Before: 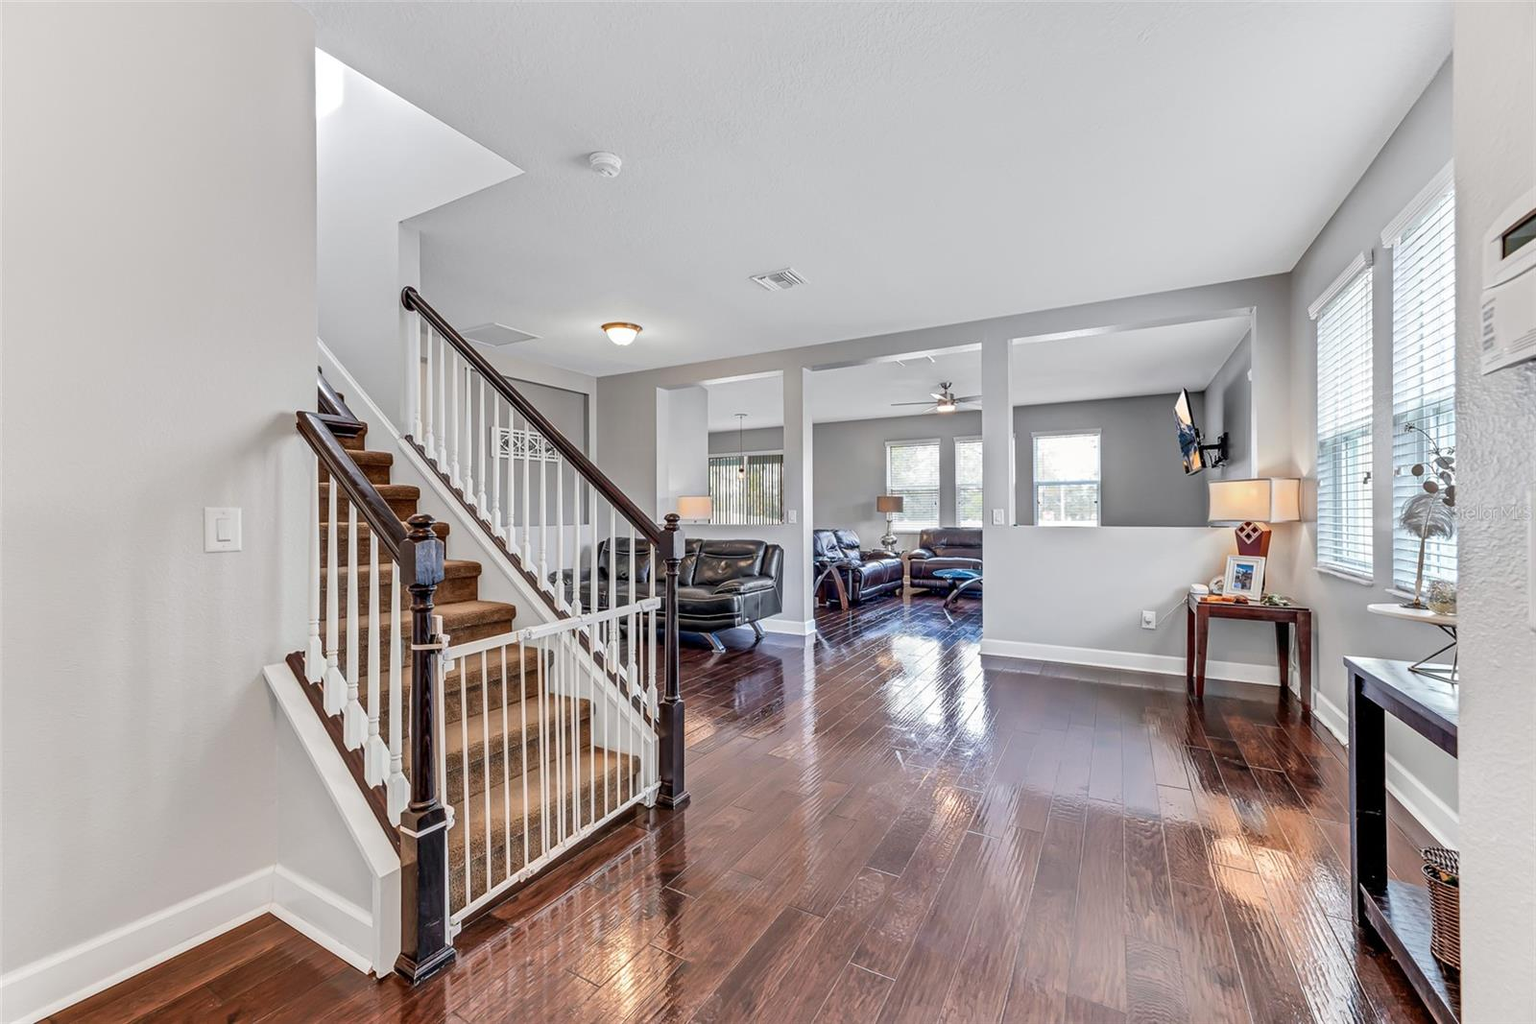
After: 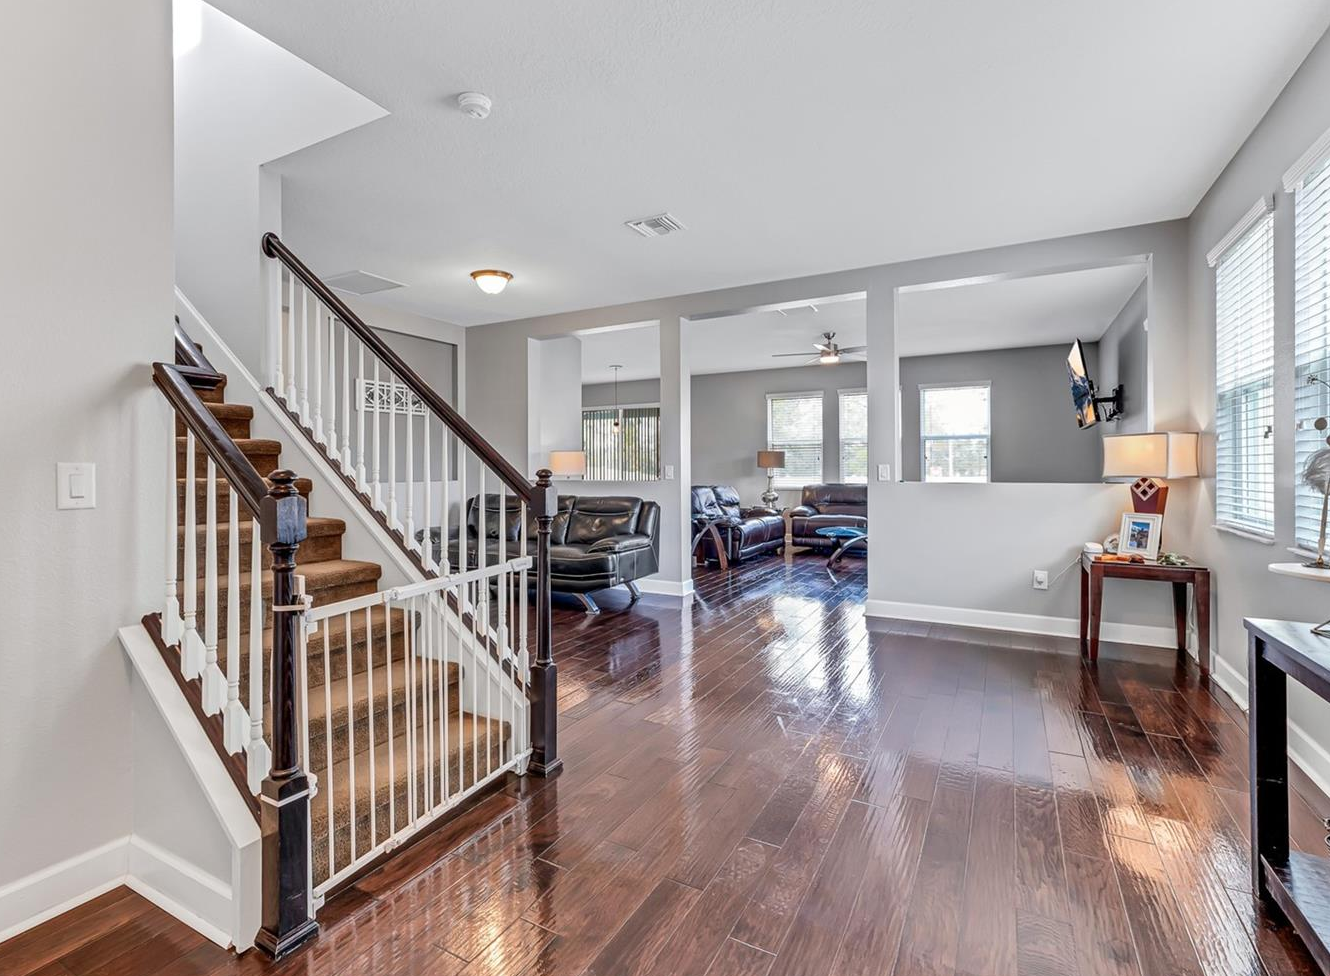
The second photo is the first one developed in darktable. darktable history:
crop: left 9.768%, top 6.263%, right 7.078%, bottom 2.234%
